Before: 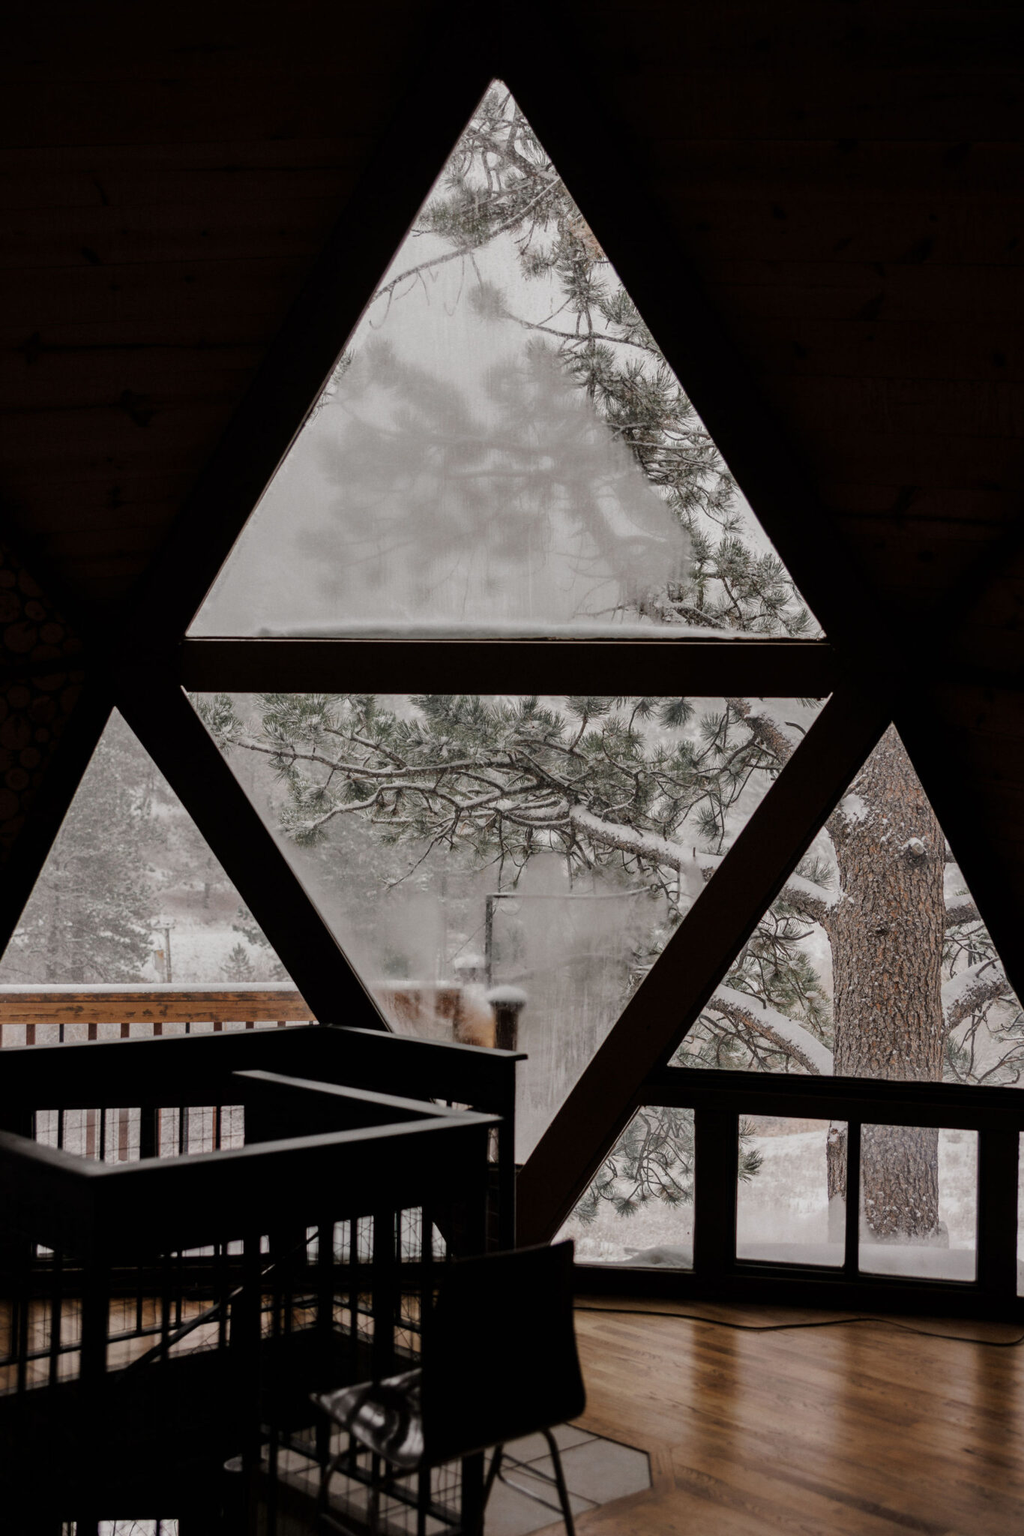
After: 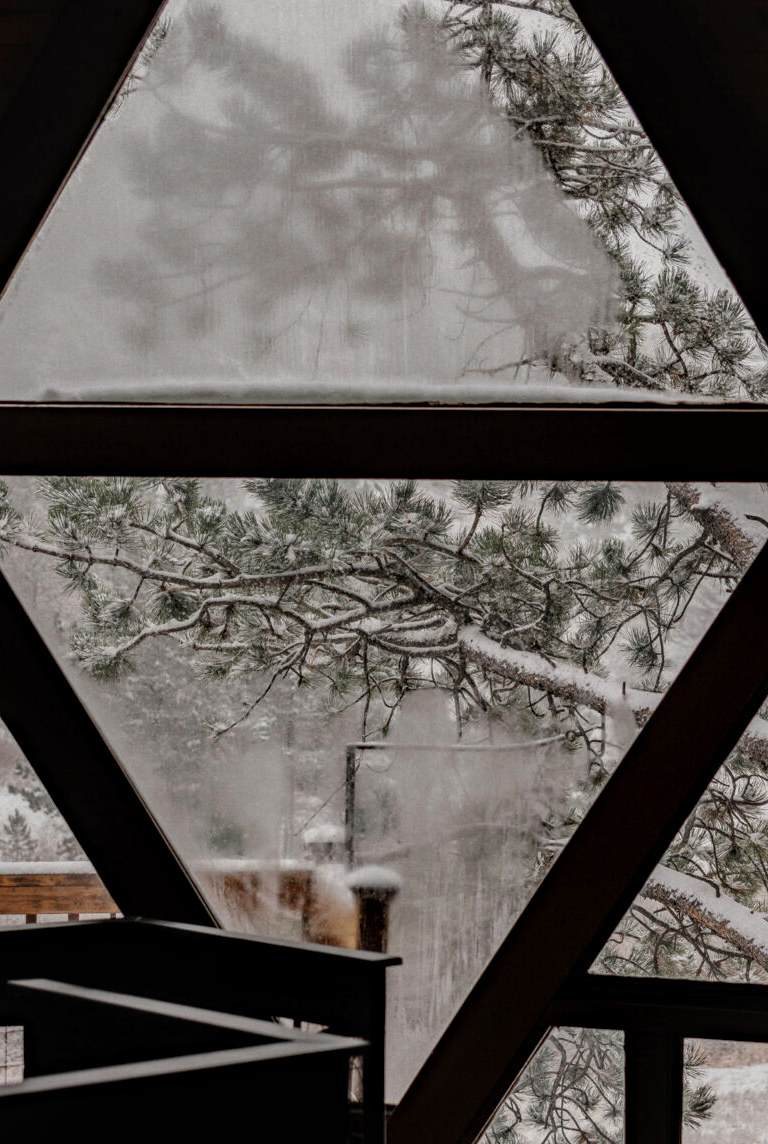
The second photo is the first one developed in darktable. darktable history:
haze removal: compatibility mode true, adaptive false
local contrast: on, module defaults
crop and rotate: left 22.134%, top 21.919%, right 21.632%, bottom 22.201%
